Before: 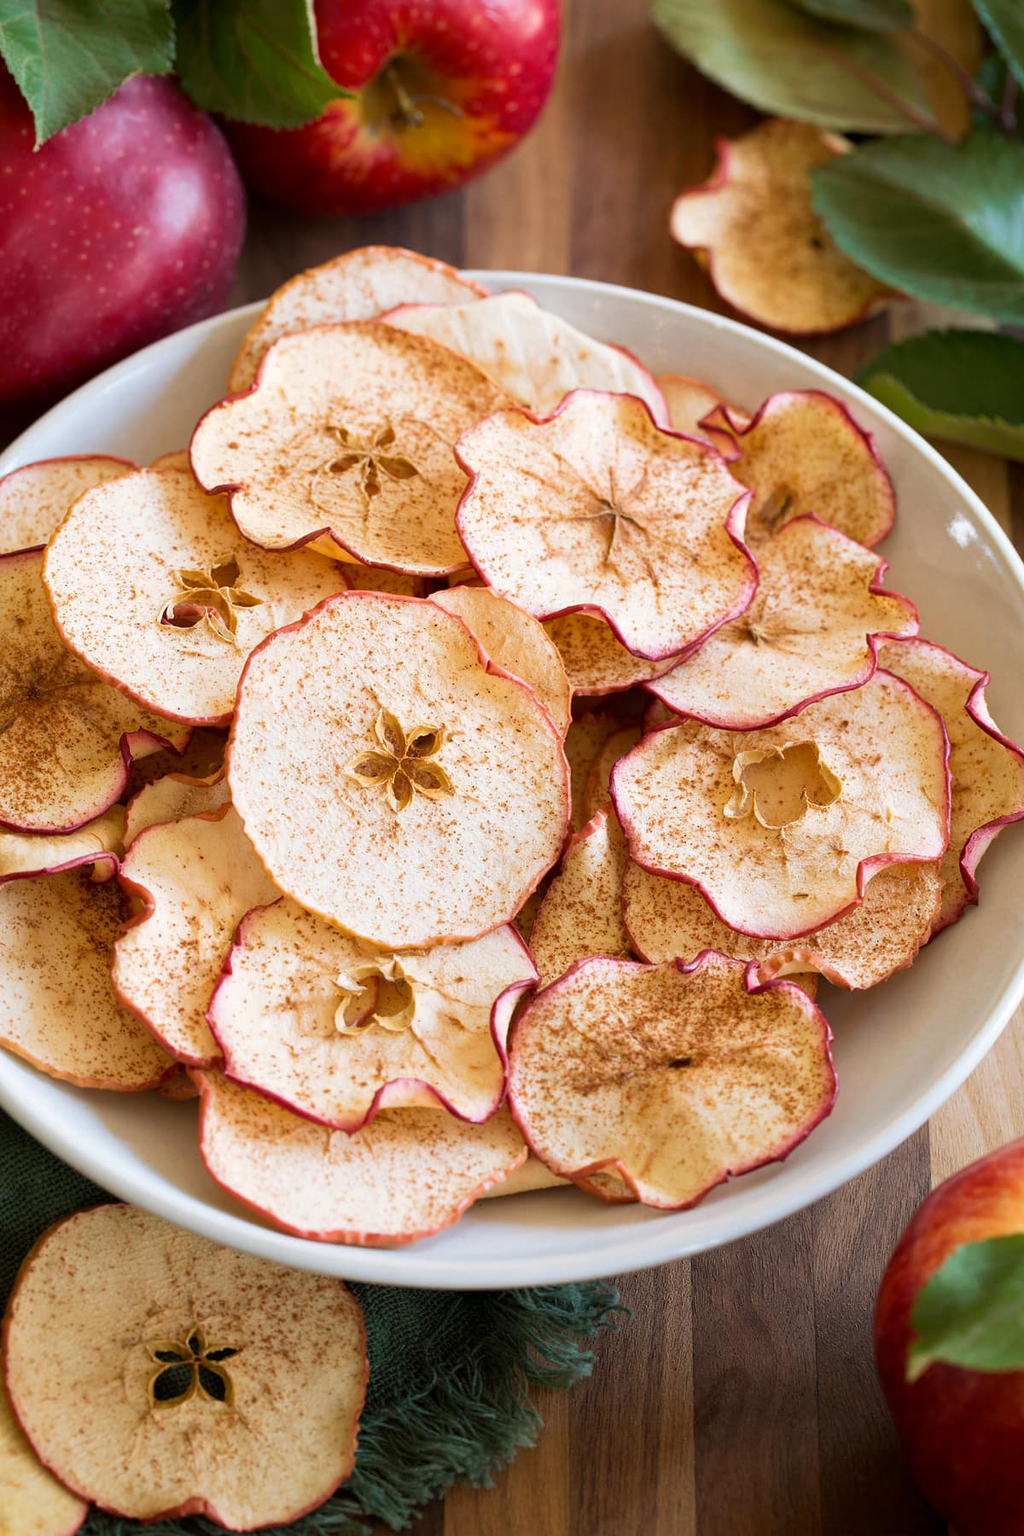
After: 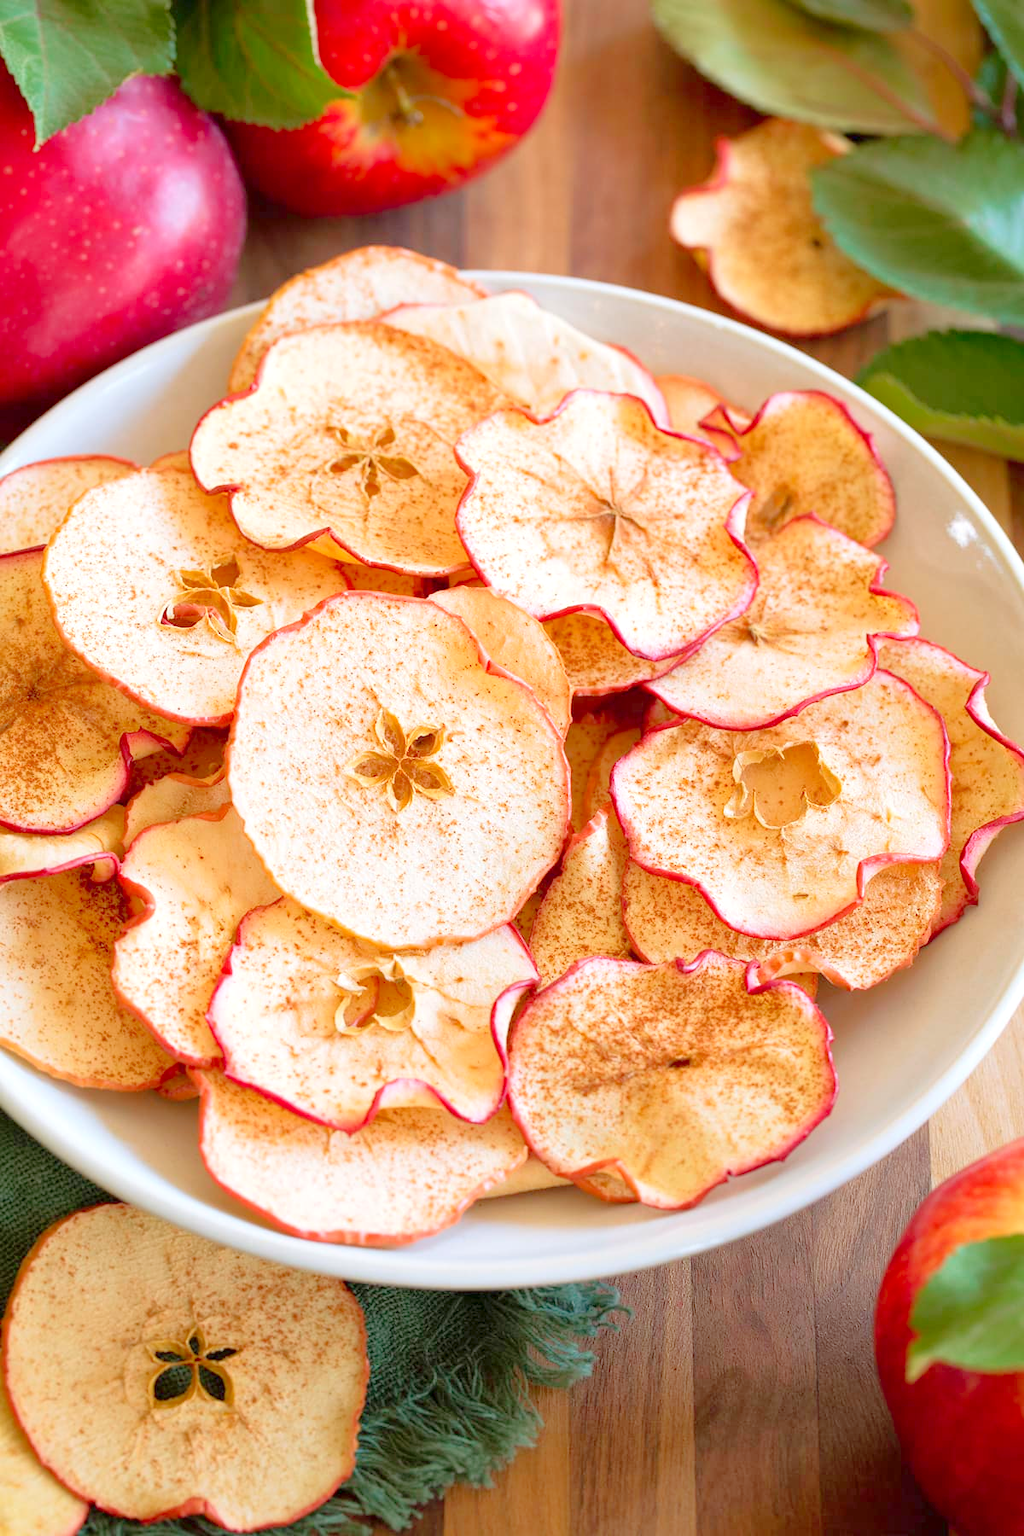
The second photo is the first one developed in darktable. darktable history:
rgb curve: curves: ch0 [(0, 0) (0.053, 0.068) (0.122, 0.128) (1, 1)]
levels: levels [0, 0.397, 0.955]
